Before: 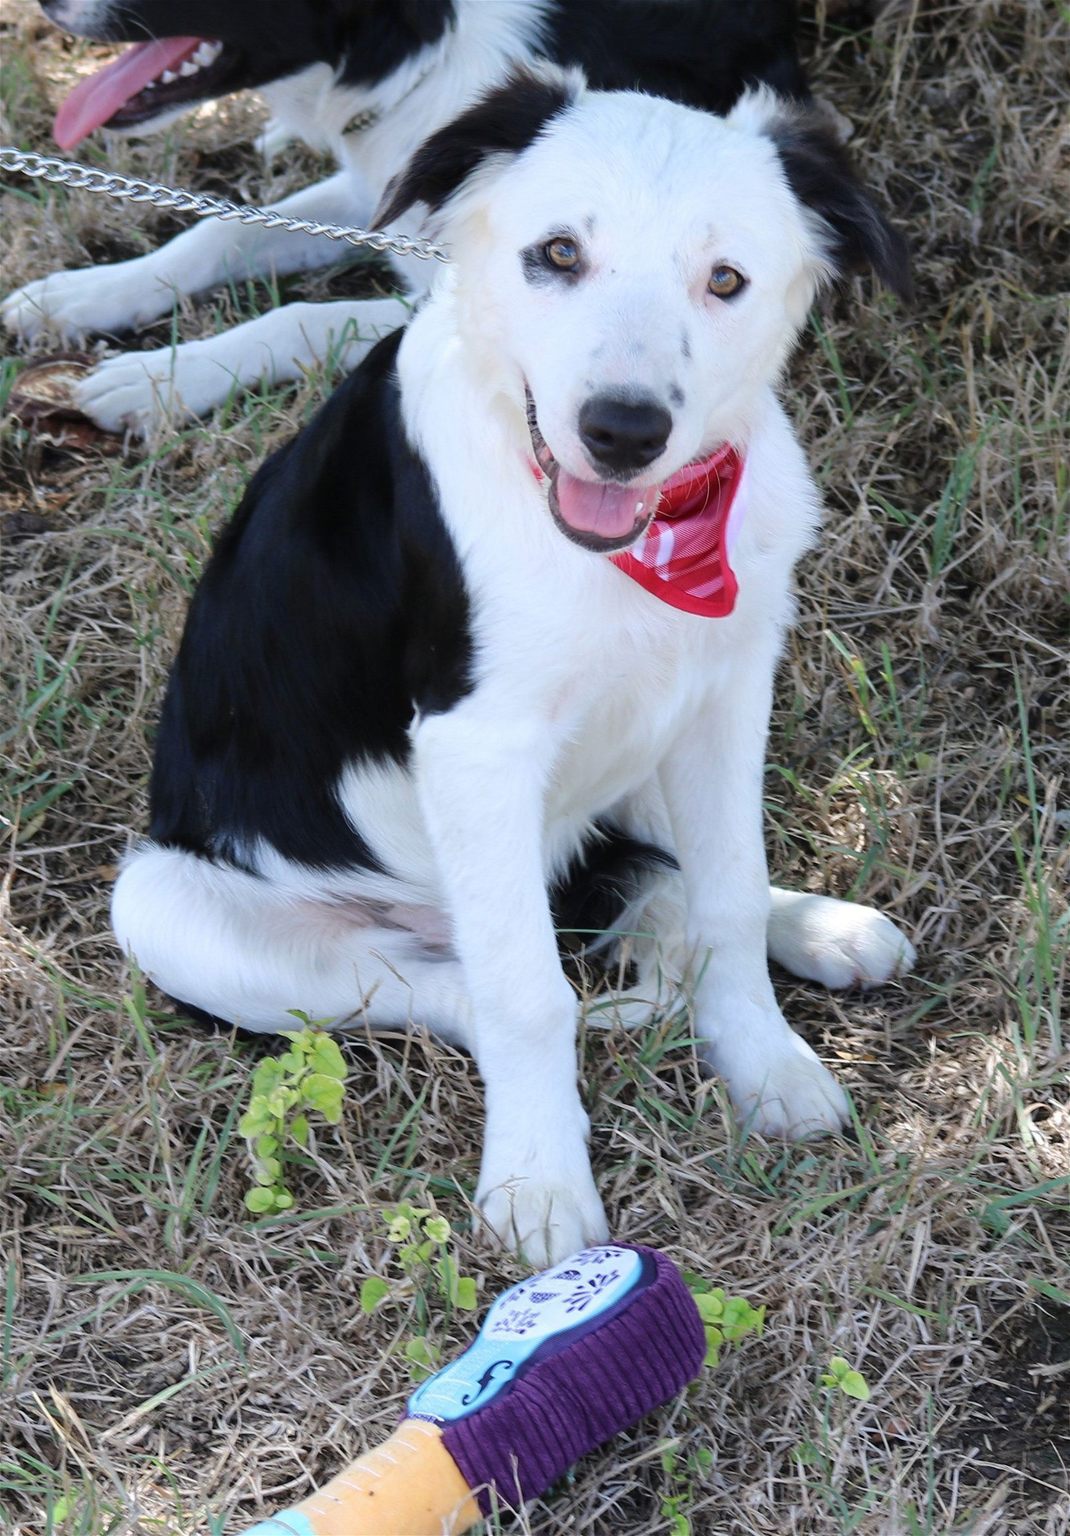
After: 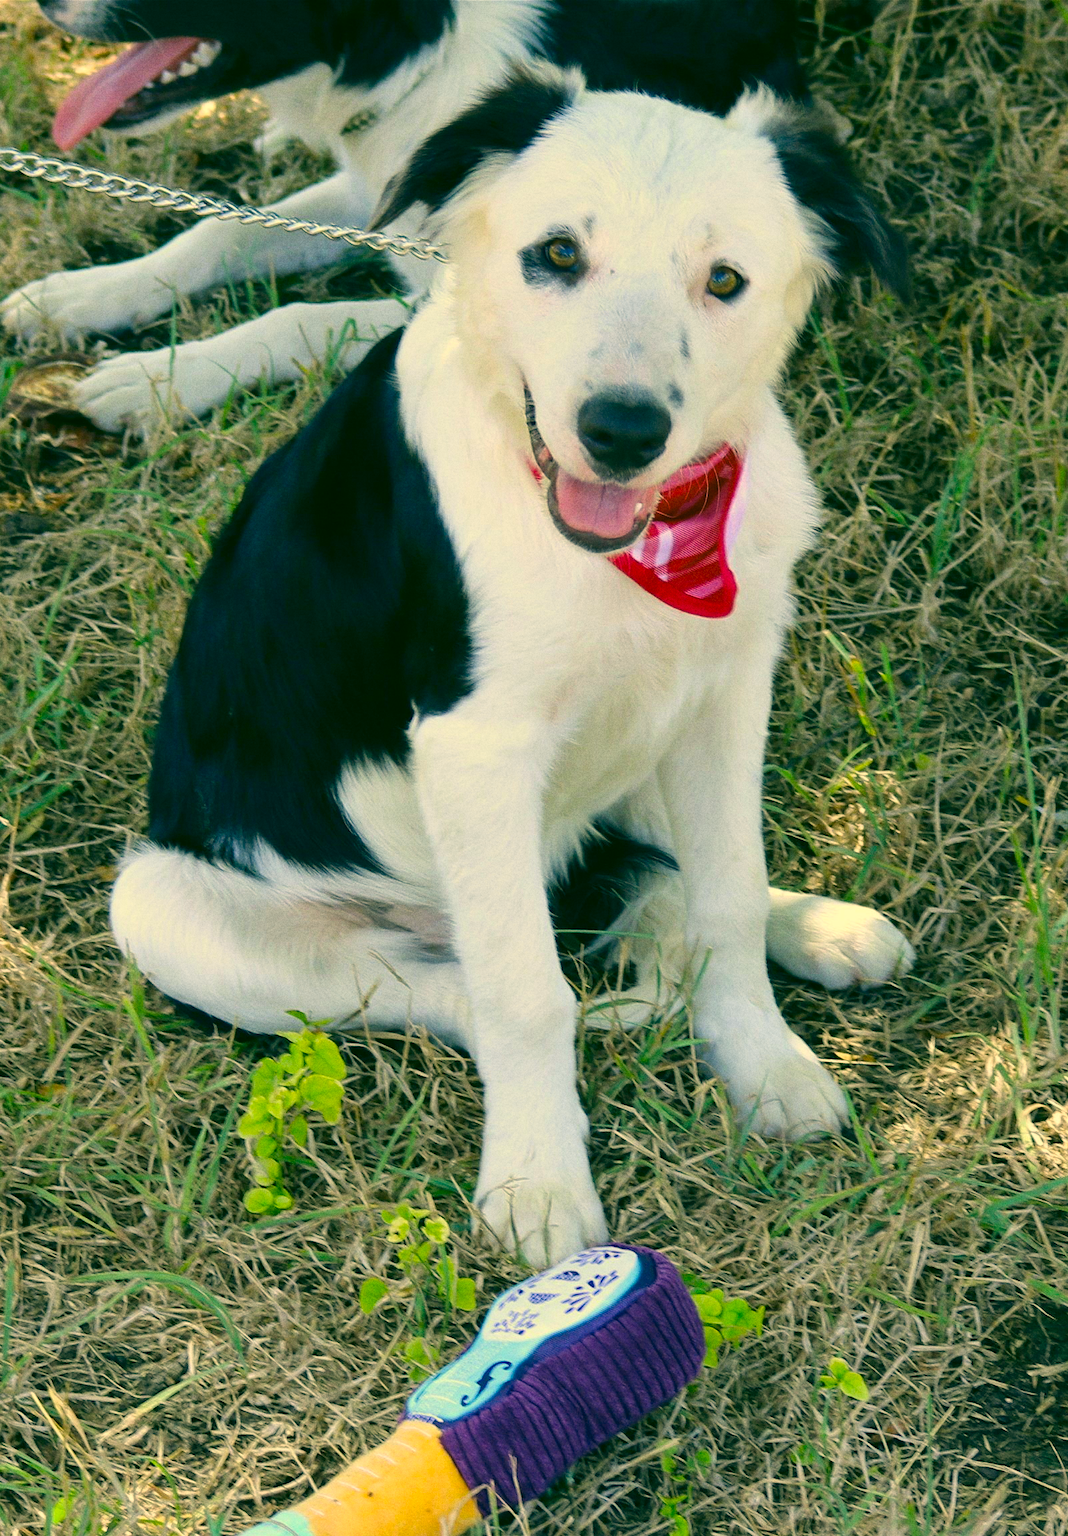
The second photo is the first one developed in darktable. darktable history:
color correction: highlights a* 5.62, highlights b* 33.57, shadows a* -25.86, shadows b* 4.02
grain: strength 26%
shadows and highlights: shadows 22.7, highlights -48.71, soften with gaussian
tone equalizer: on, module defaults
color balance rgb: linear chroma grading › global chroma 15%, perceptual saturation grading › global saturation 30%
white balance: red 1.009, blue 0.985
crop and rotate: left 0.126%
